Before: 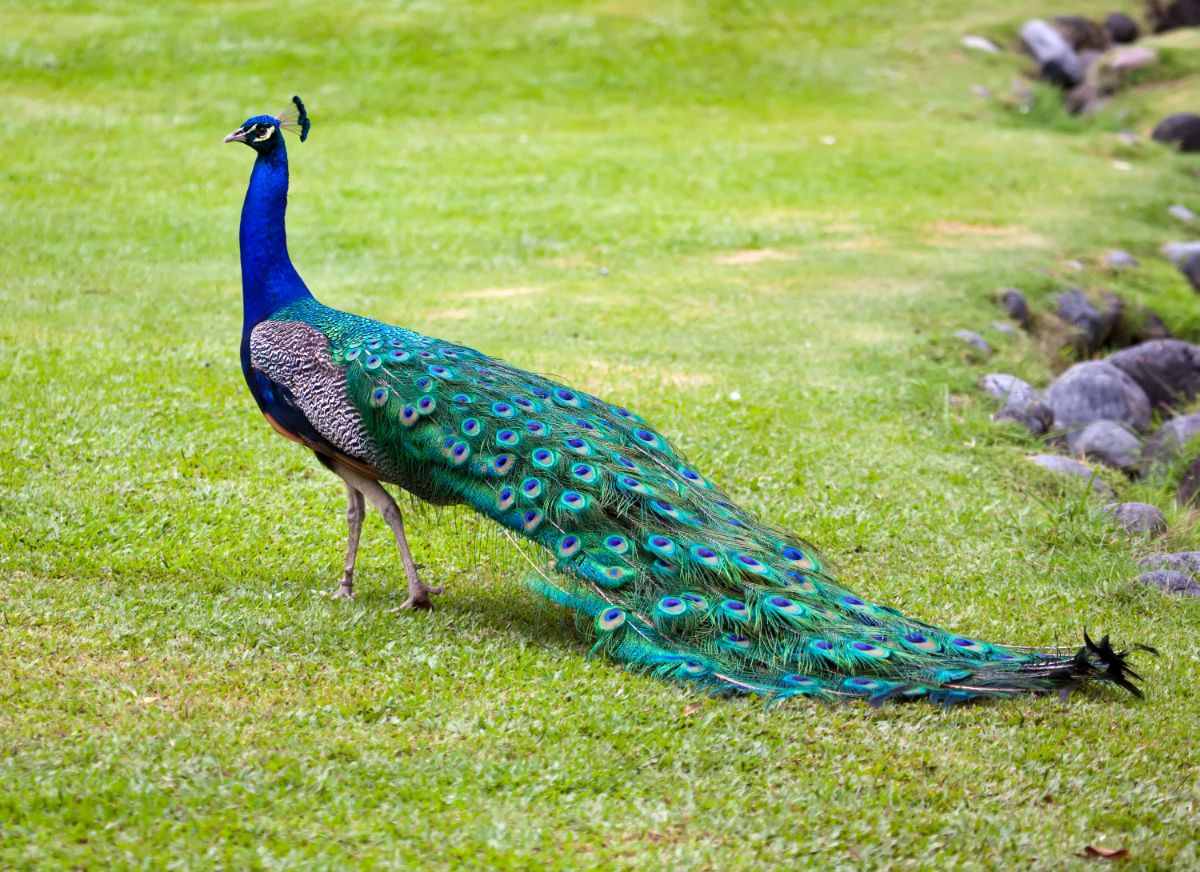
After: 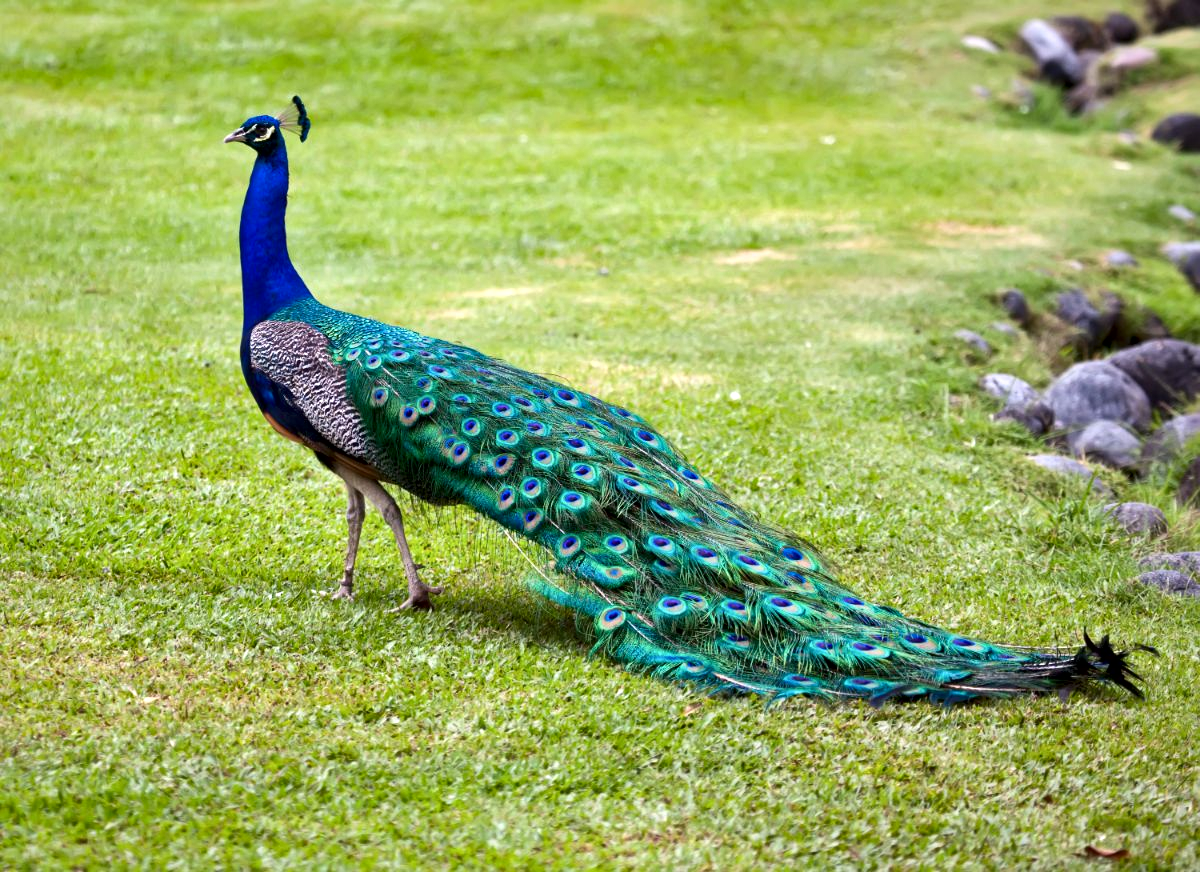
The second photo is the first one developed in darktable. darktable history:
local contrast: mode bilateral grid, contrast 25, coarseness 47, detail 152%, midtone range 0.2
